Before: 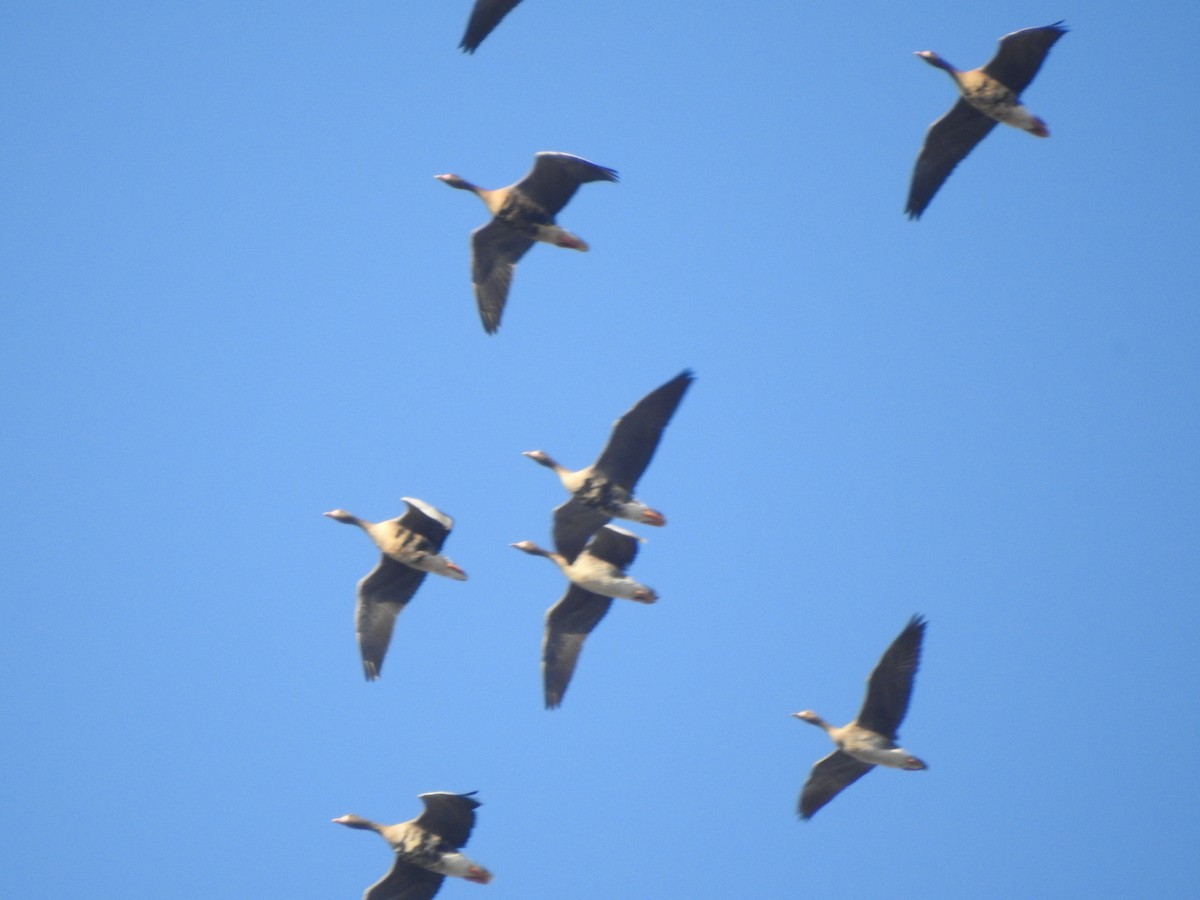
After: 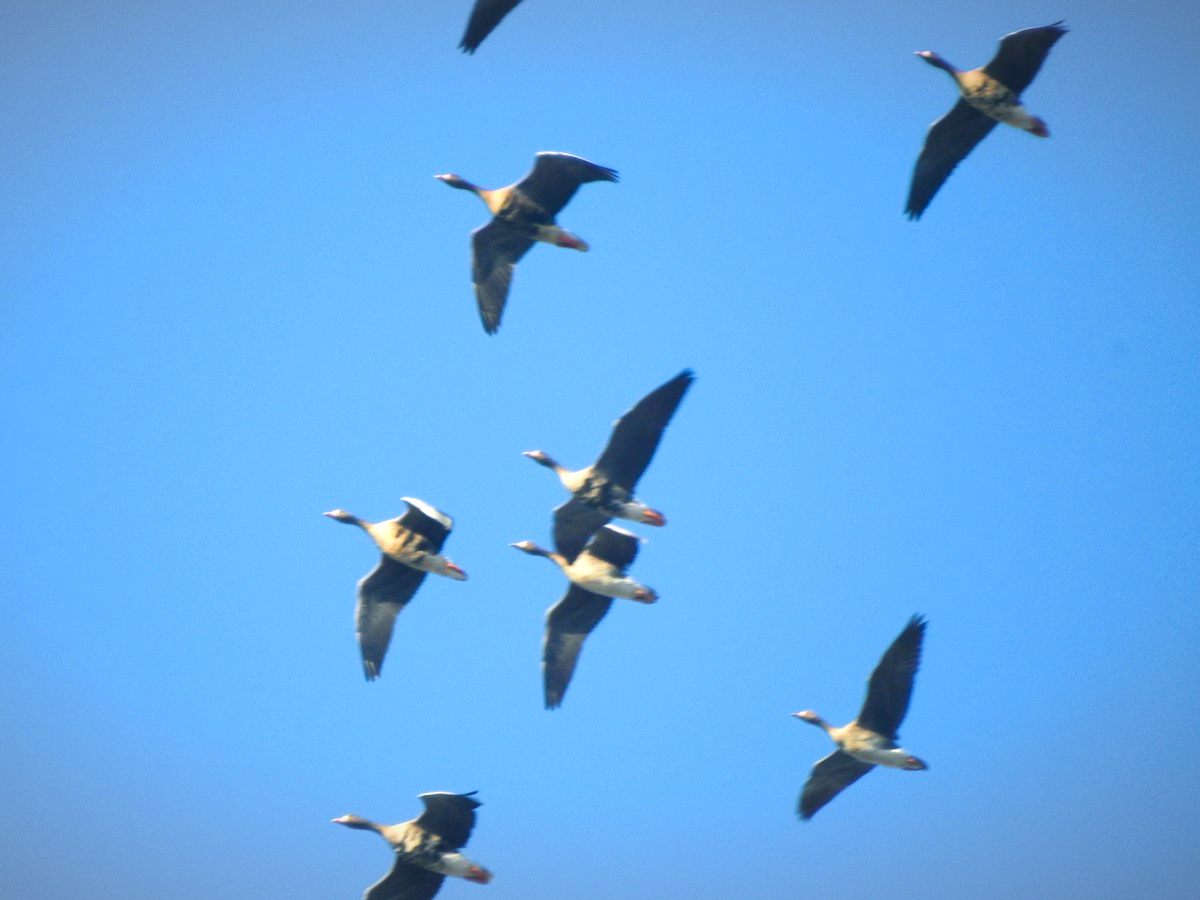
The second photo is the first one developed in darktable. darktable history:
velvia: strength 44.84%
color balance rgb: power › luminance -7.955%, power › chroma 1.112%, power › hue 217.05°, perceptual saturation grading › global saturation 0.552%, perceptual brilliance grading › global brilliance 10.583%, global vibrance 22.36%
vignetting: fall-off start 99.14%, fall-off radius 100.62%, brightness -0.575, width/height ratio 1.425
levels: mode automatic, levels [0.116, 0.574, 1]
